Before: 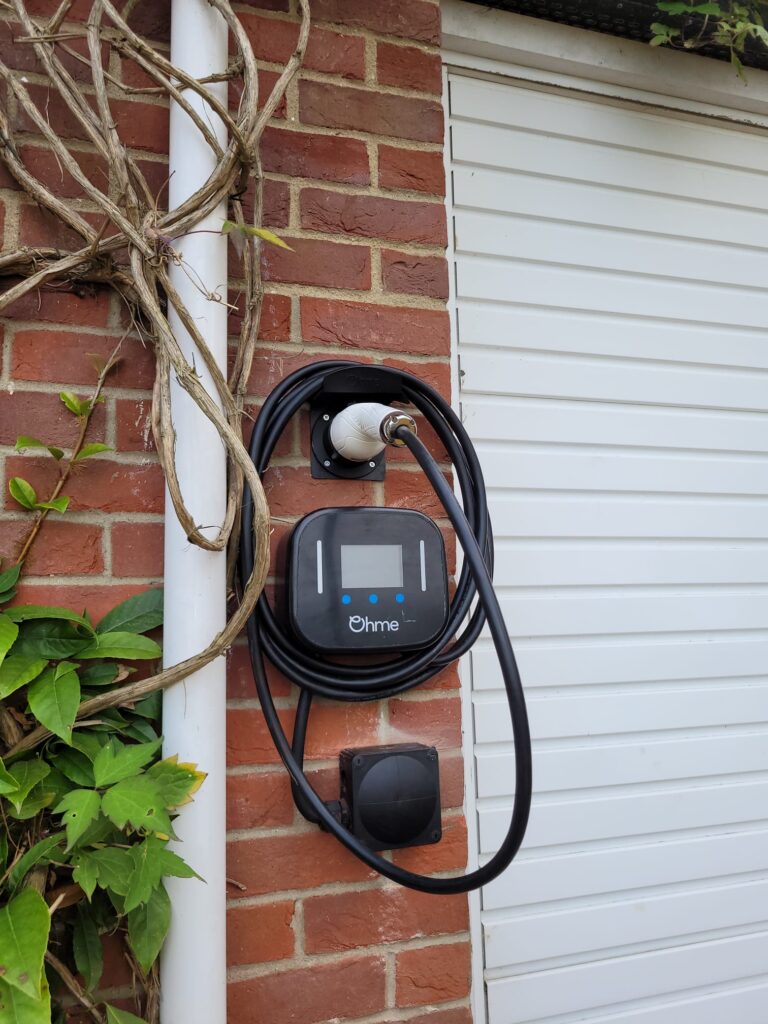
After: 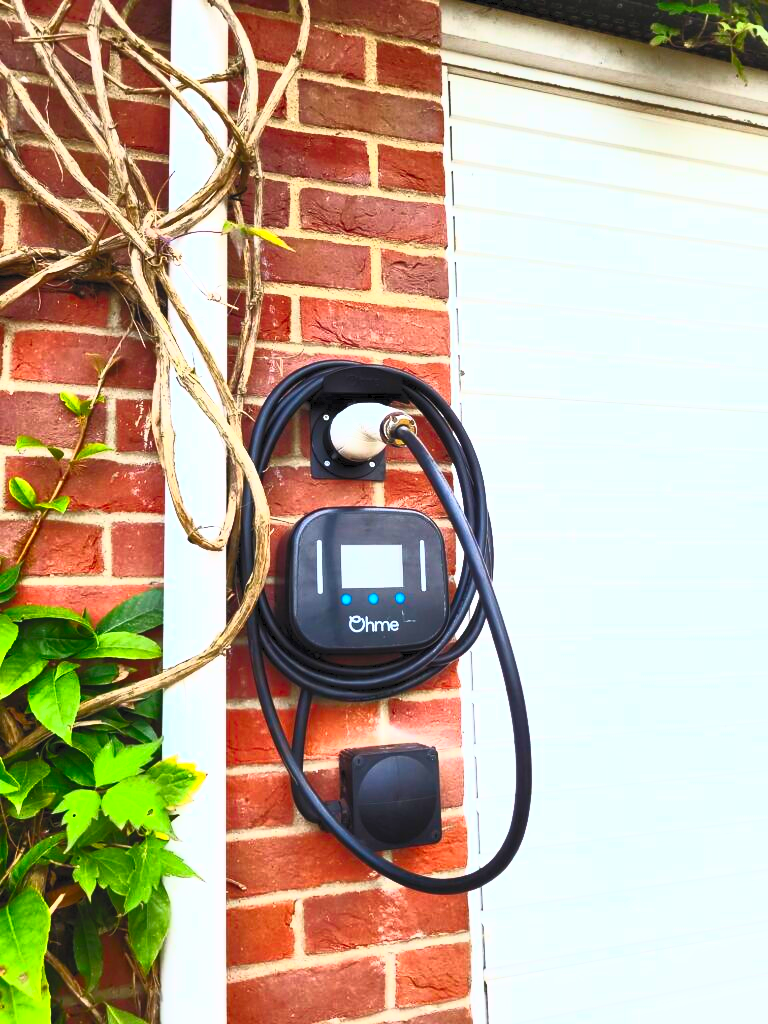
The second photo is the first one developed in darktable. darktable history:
contrast brightness saturation: contrast 1, brightness 1, saturation 1
